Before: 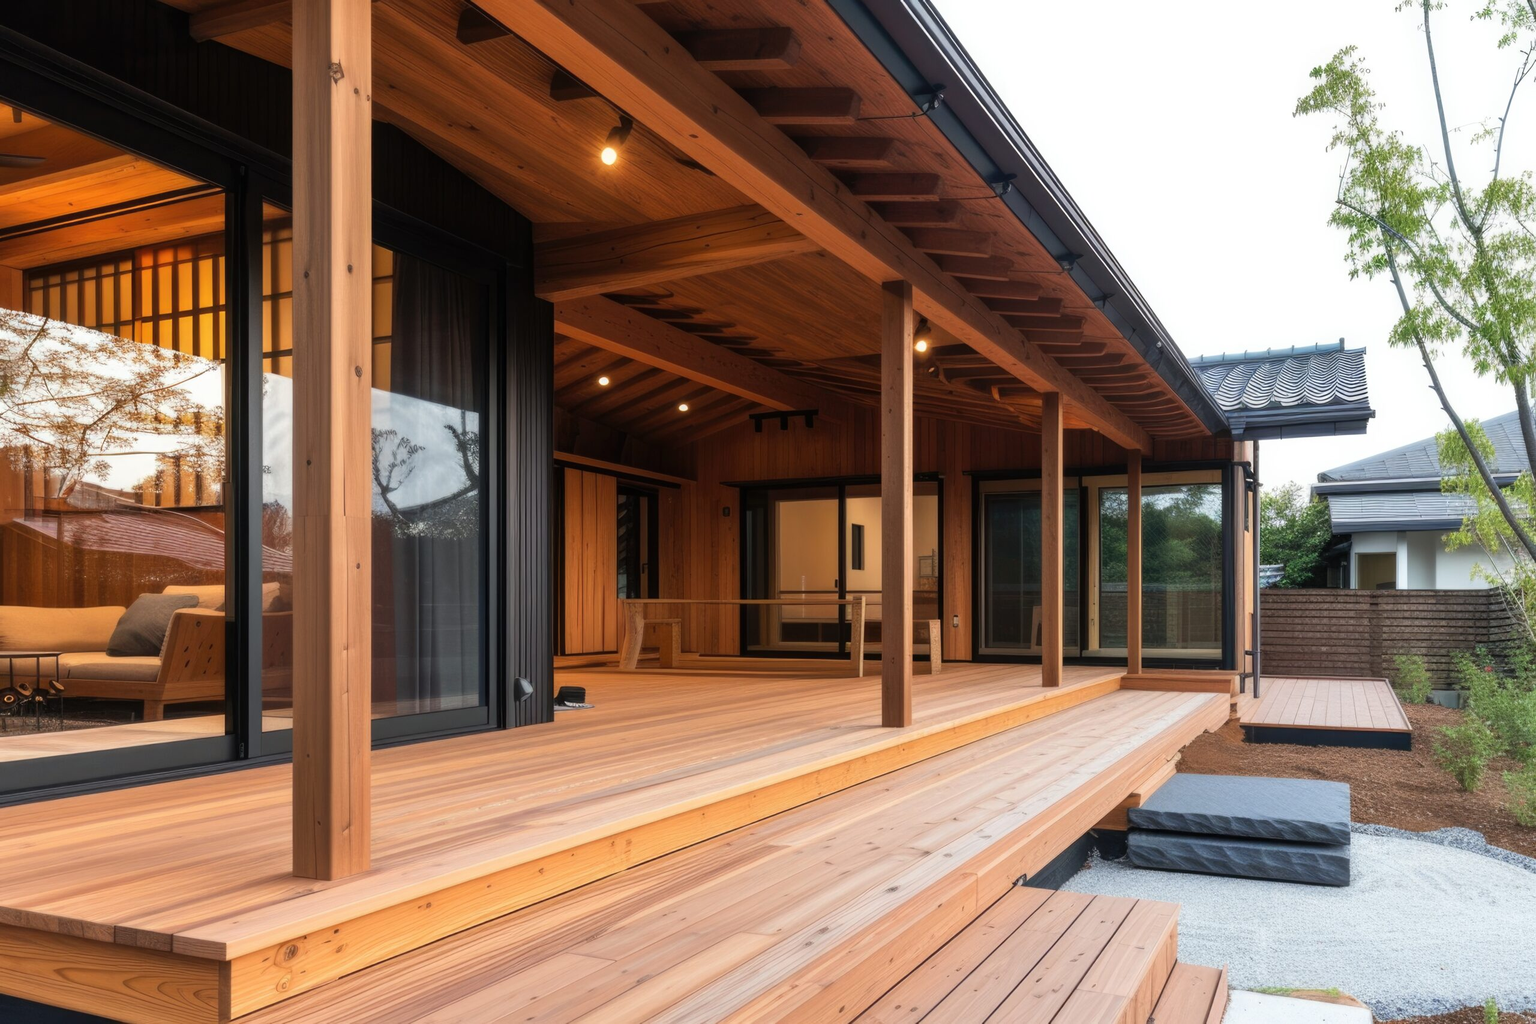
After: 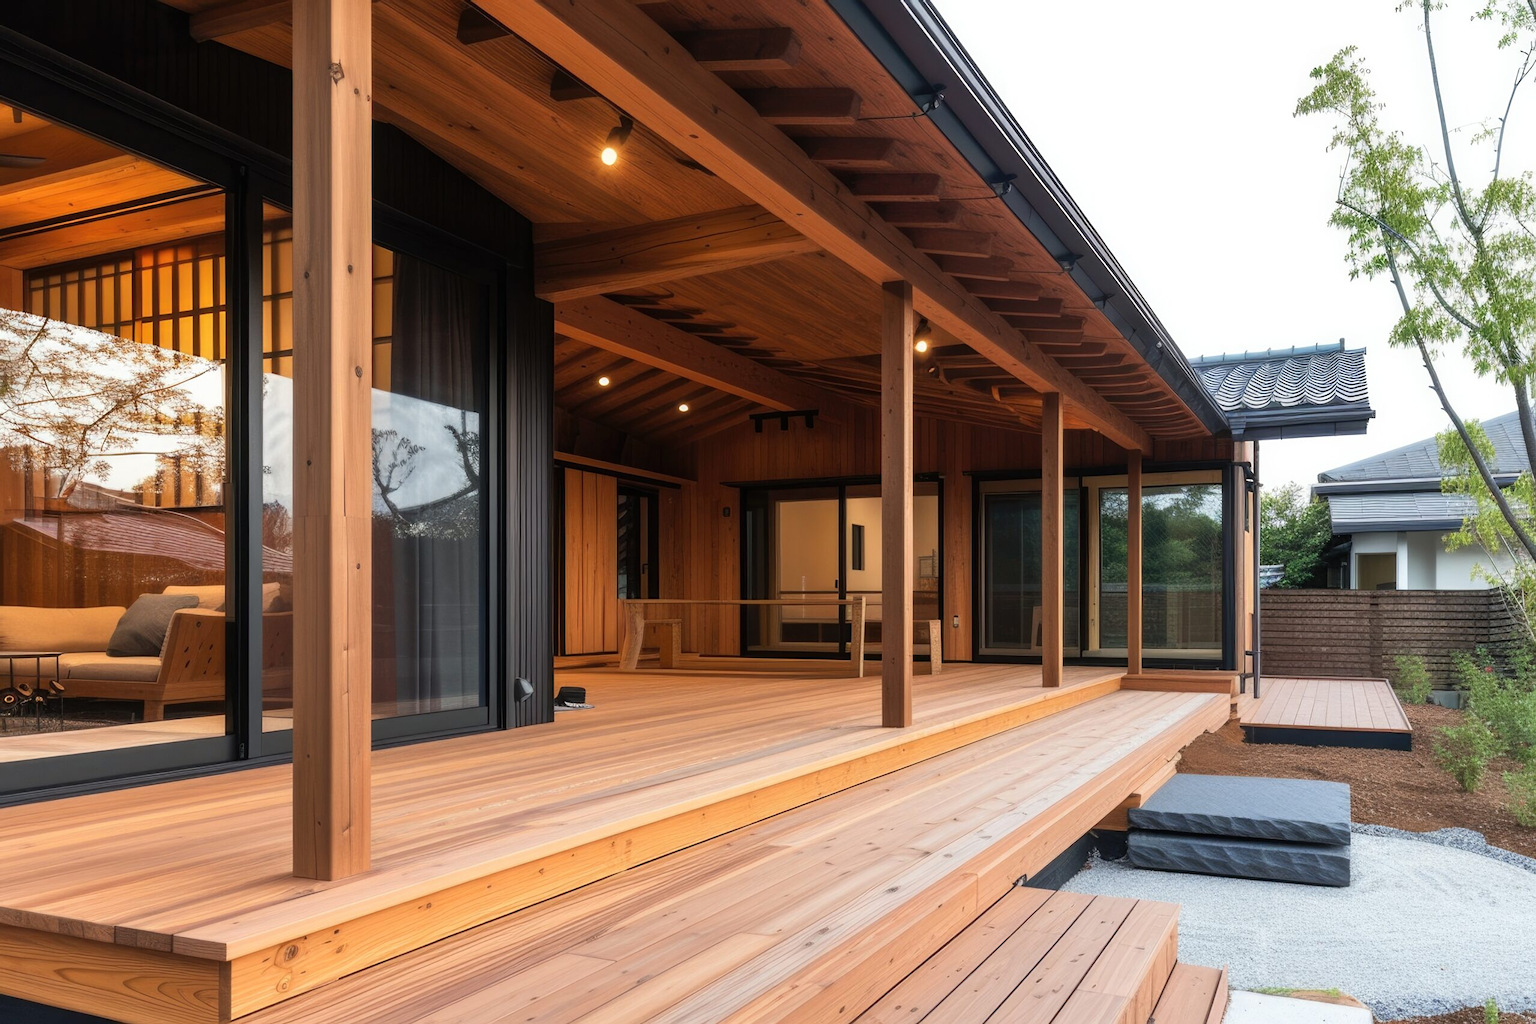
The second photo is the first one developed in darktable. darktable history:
sharpen: amount 0.2
tone equalizer: smoothing diameter 24.95%, edges refinement/feathering 12.24, preserve details guided filter
